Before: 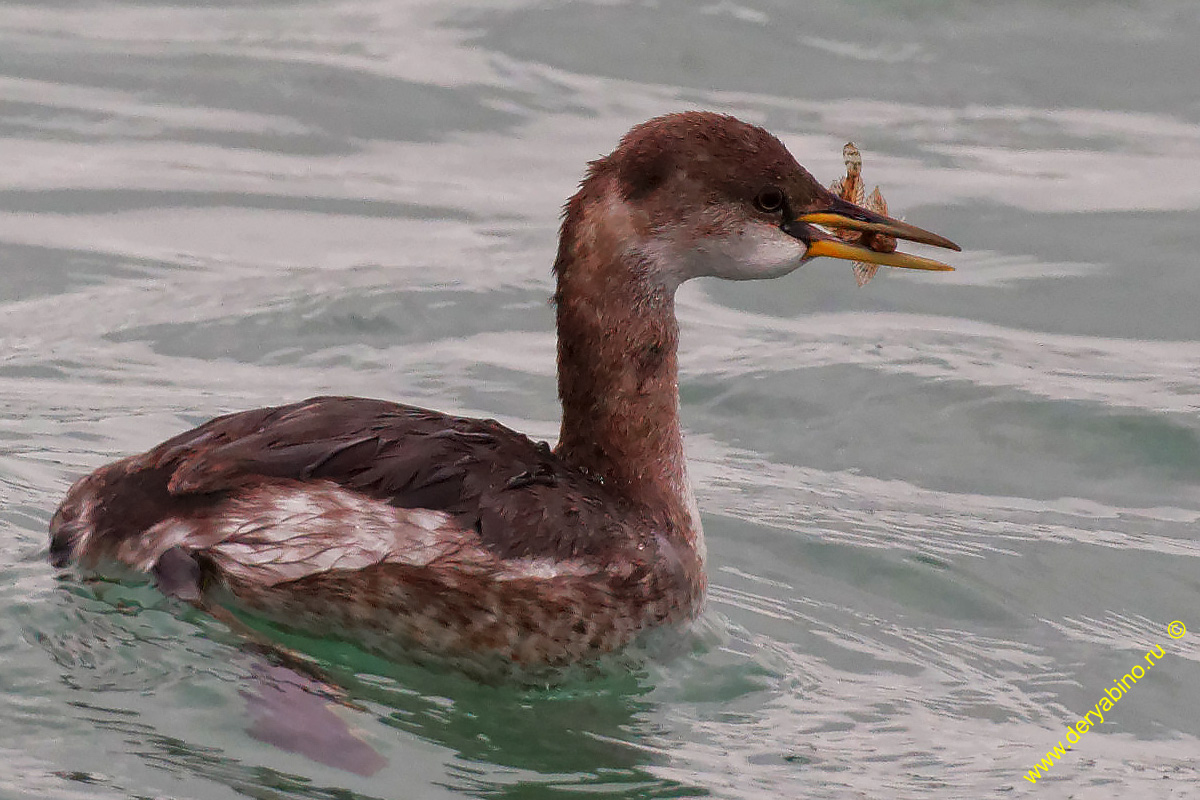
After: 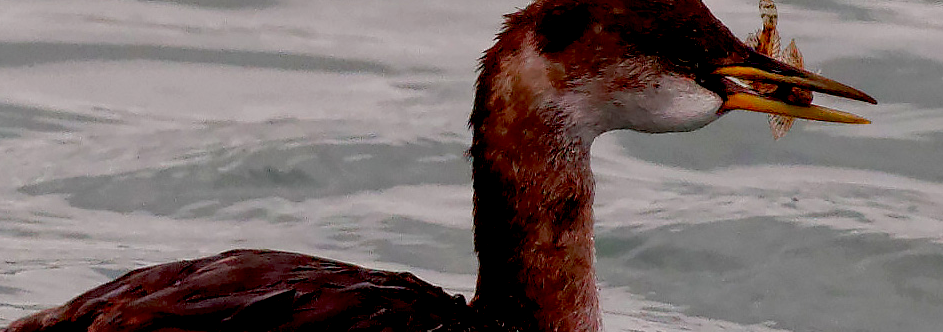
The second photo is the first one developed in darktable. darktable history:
crop: left 7.036%, top 18.398%, right 14.379%, bottom 40.043%
tone equalizer: on, module defaults
exposure: black level correction 0.046, exposure -0.228 EV, compensate highlight preservation false
